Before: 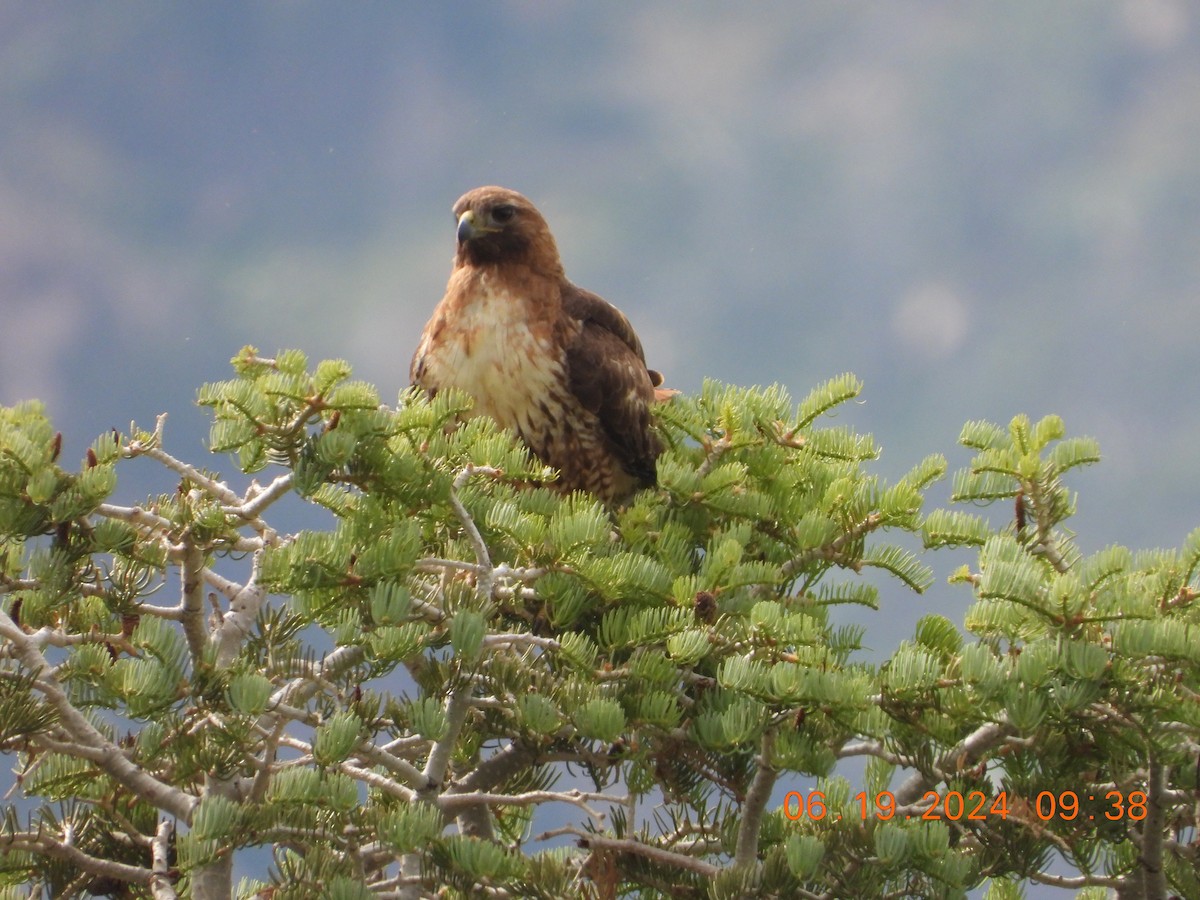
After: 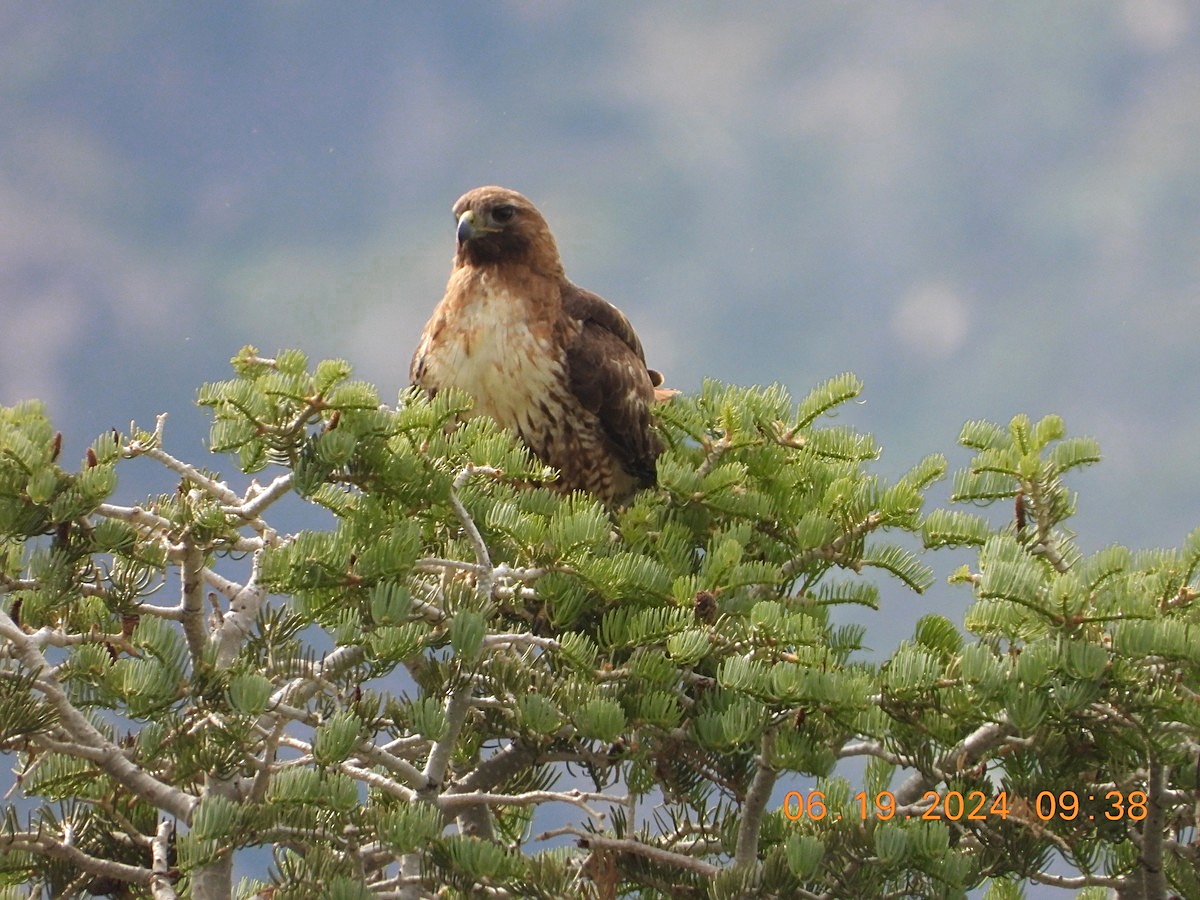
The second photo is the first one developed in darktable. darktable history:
sharpen: on, module defaults
color zones: curves: ch0 [(0, 0.558) (0.143, 0.548) (0.286, 0.447) (0.429, 0.259) (0.571, 0.5) (0.714, 0.5) (0.857, 0.593) (1, 0.558)]; ch1 [(0, 0.543) (0.01, 0.544) (0.12, 0.492) (0.248, 0.458) (0.5, 0.534) (0.748, 0.5) (0.99, 0.469) (1, 0.543)]; ch2 [(0, 0.507) (0.143, 0.522) (0.286, 0.505) (0.429, 0.5) (0.571, 0.5) (0.714, 0.5) (0.857, 0.5) (1, 0.507)]
exposure: exposure 0.078 EV, compensate highlight preservation false
